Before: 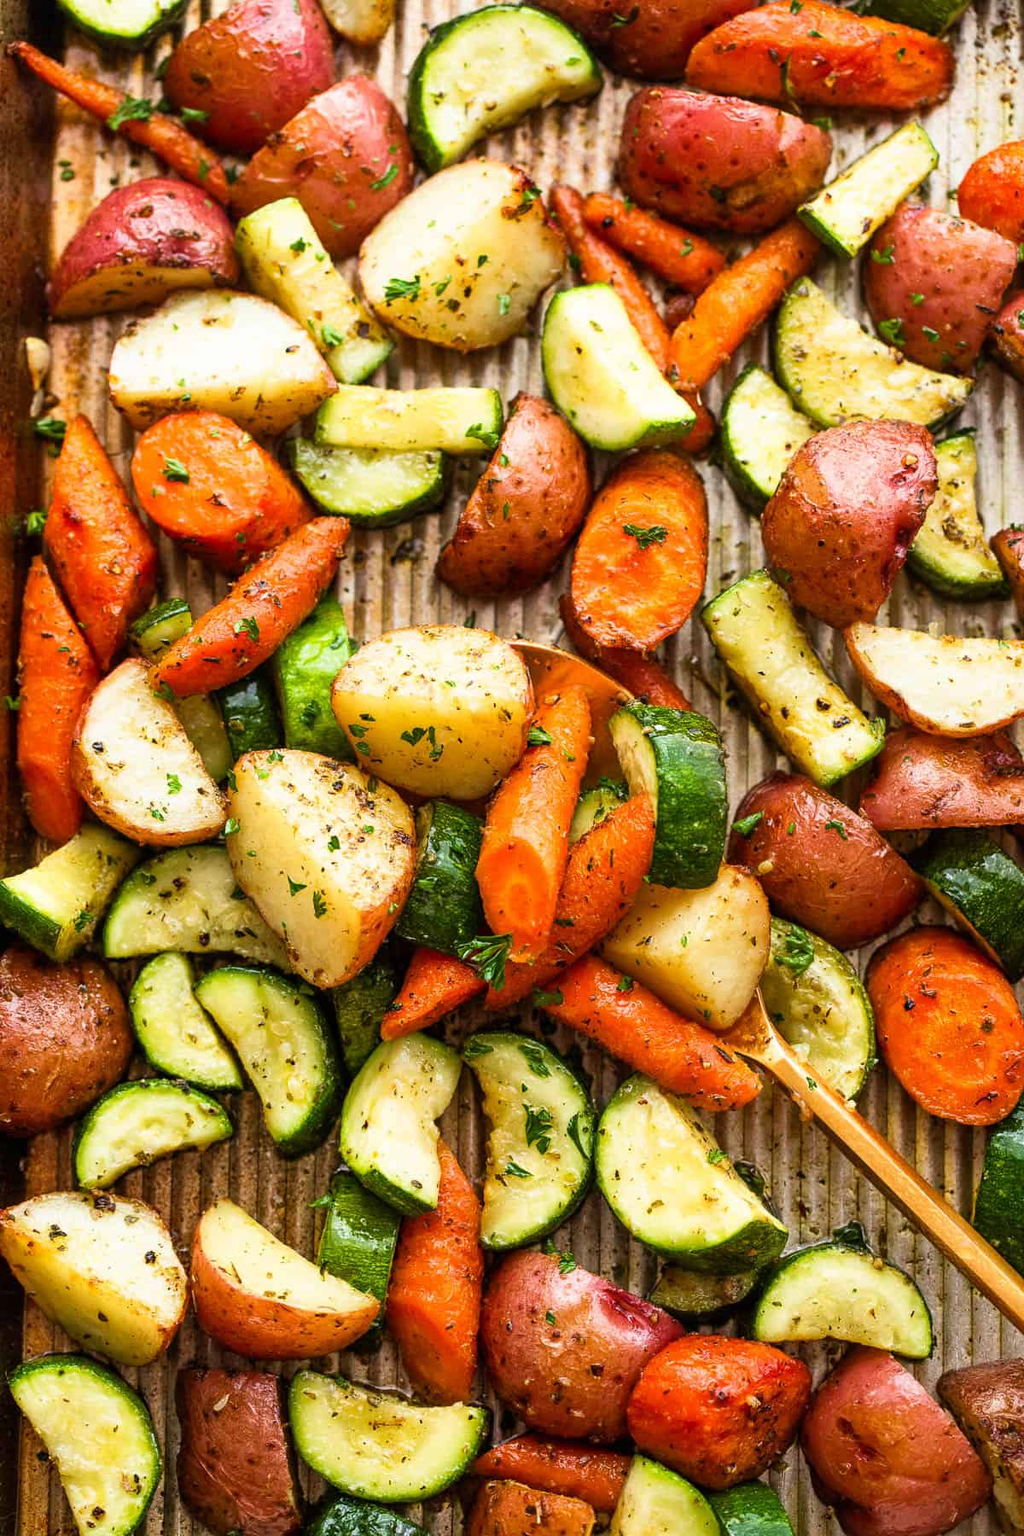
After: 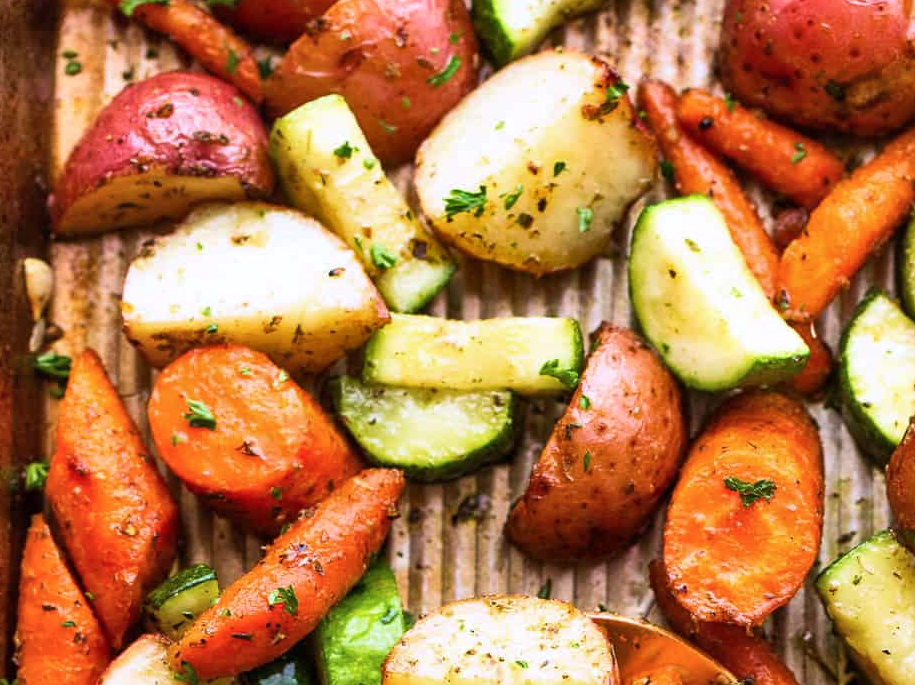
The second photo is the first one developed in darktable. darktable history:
shadows and highlights: low approximation 0.01, soften with gaussian
crop: left 0.579%, top 7.627%, right 23.167%, bottom 54.275%
white balance: red 1.009, blue 1.027
color calibration: illuminant as shot in camera, x 0.358, y 0.373, temperature 4628.91 K
color correction: saturation 0.99
velvia: on, module defaults
